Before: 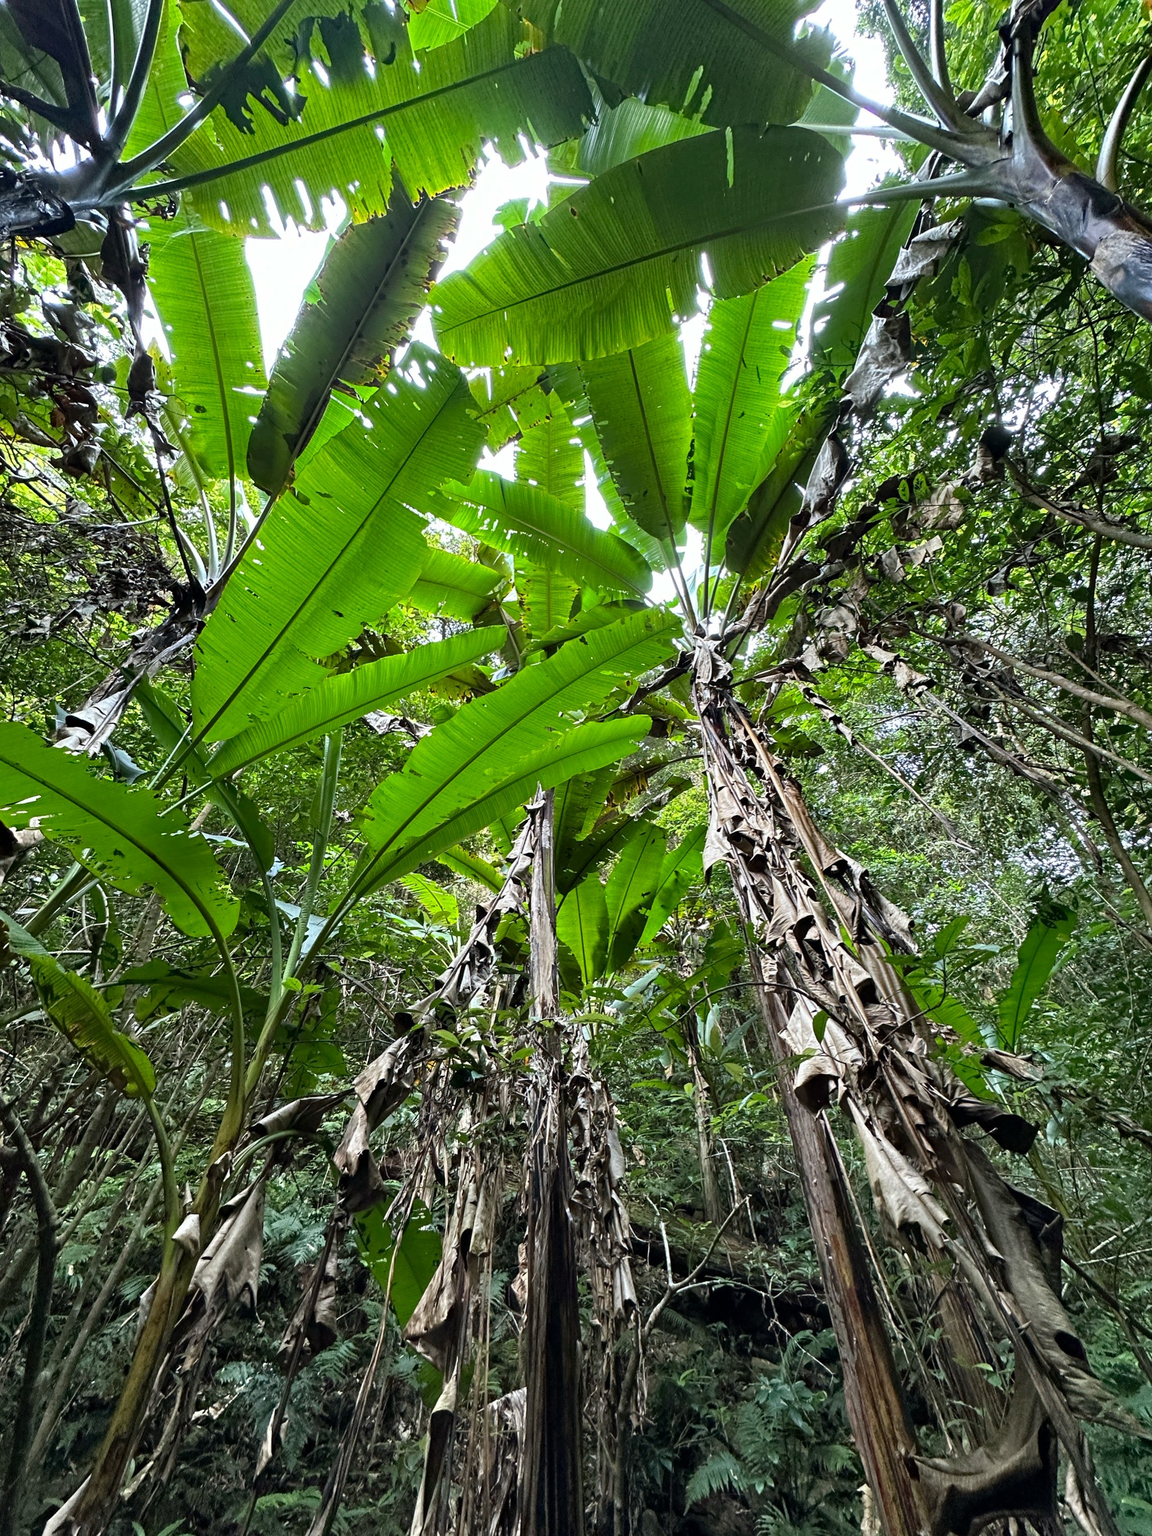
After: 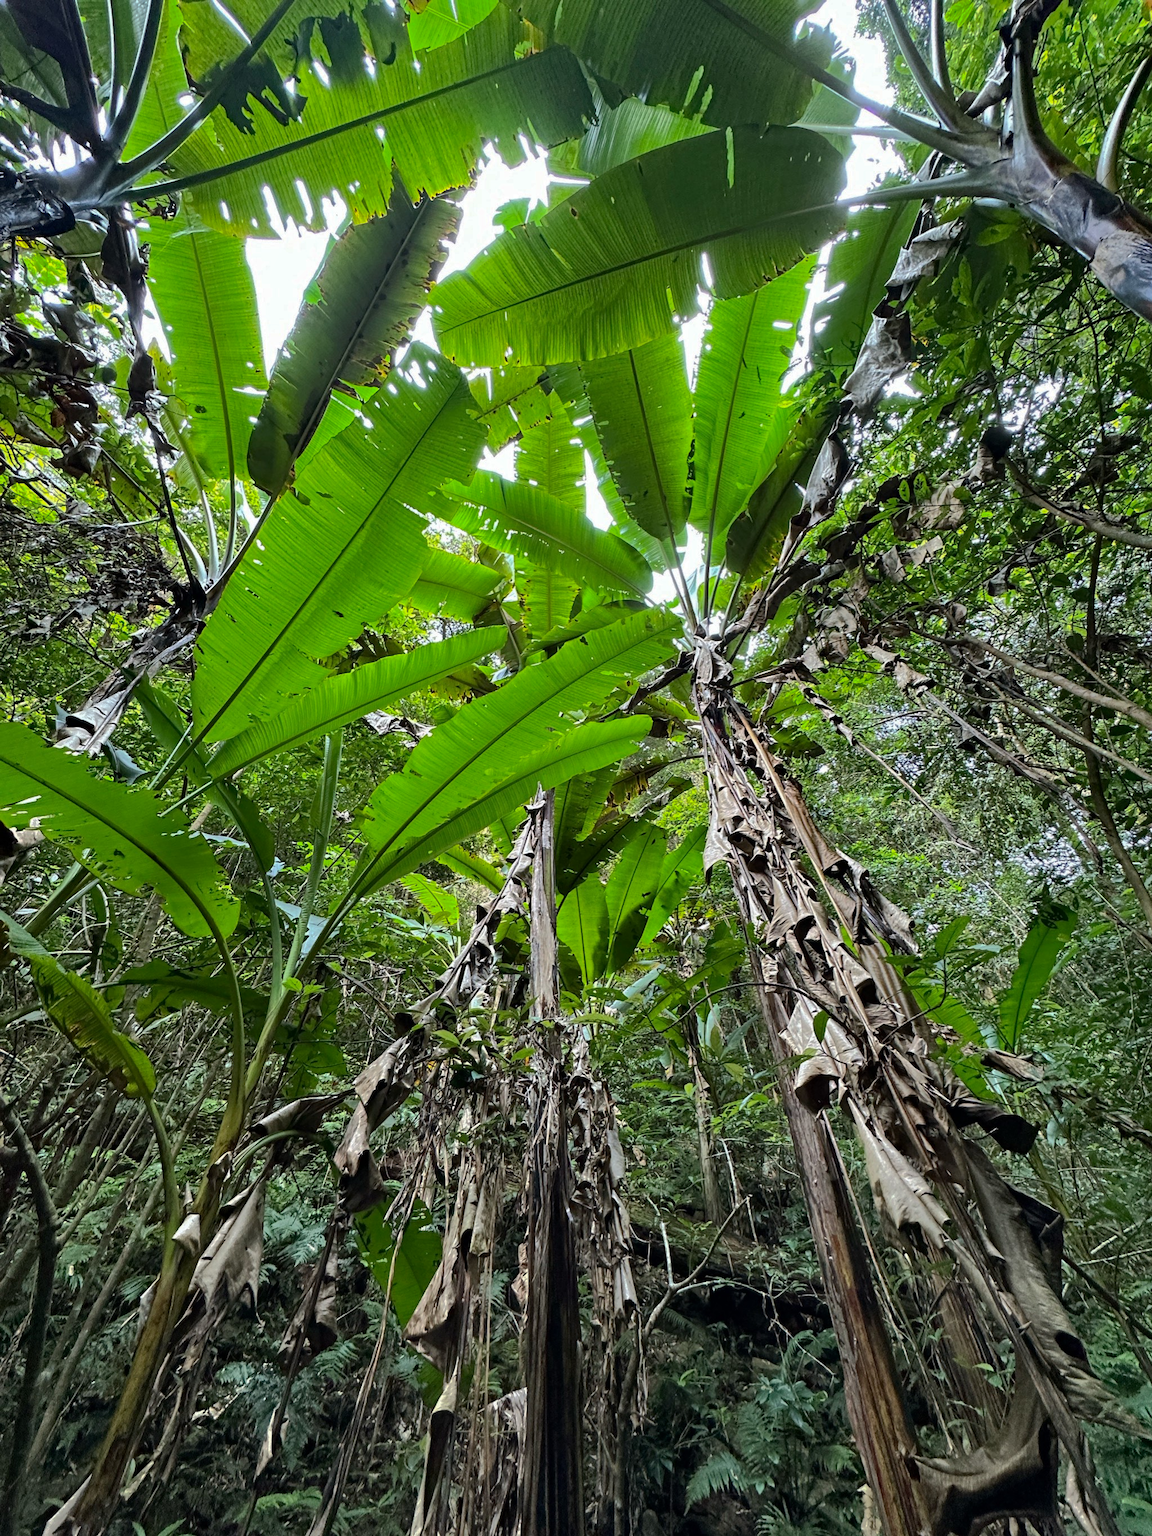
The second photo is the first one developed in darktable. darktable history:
shadows and highlights: shadows -18.86, highlights -73.75
